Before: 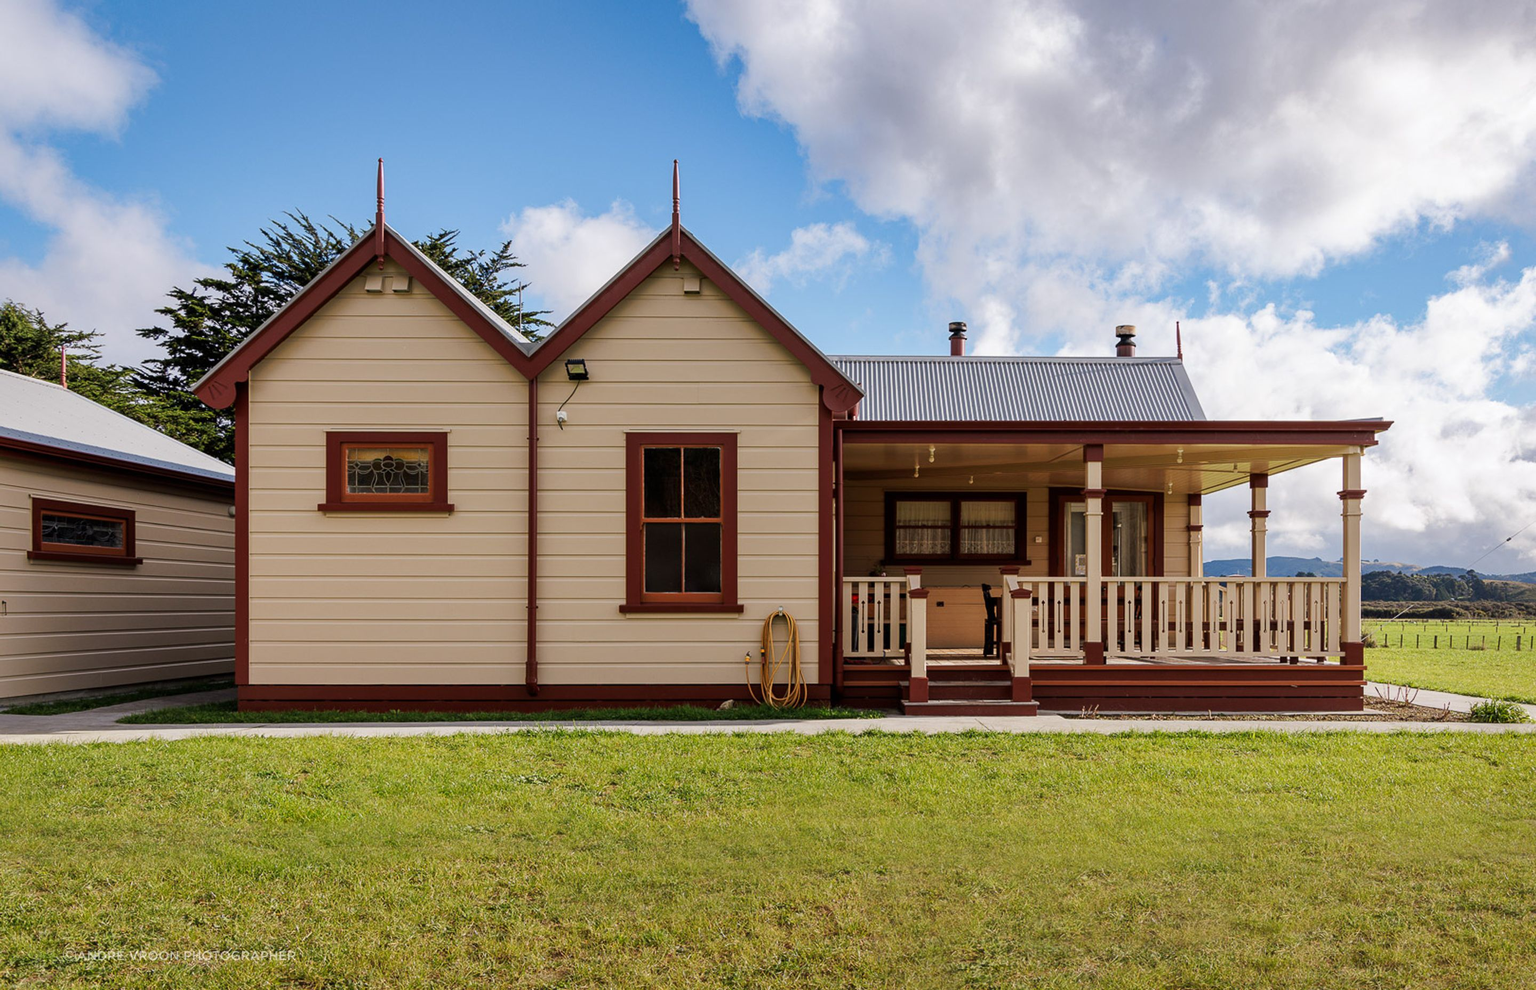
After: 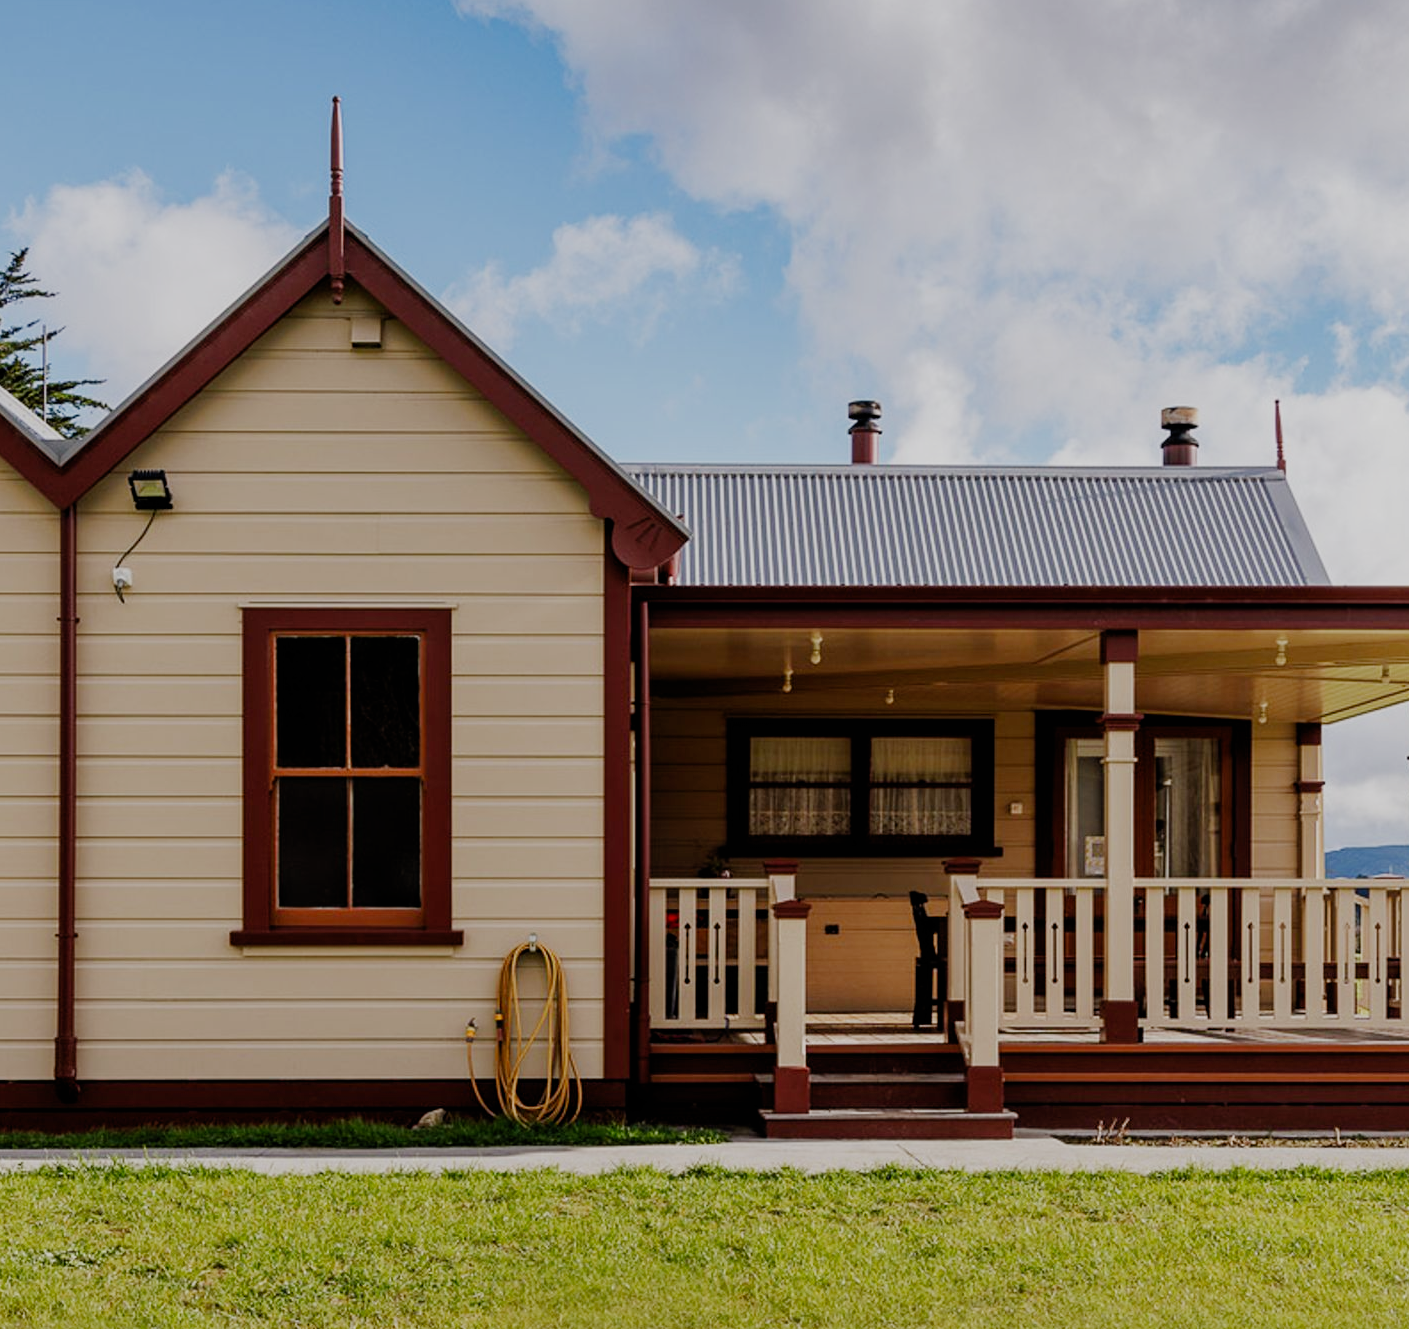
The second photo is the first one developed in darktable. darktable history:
crop: left 32.329%, top 10.965%, right 18.731%, bottom 17.395%
filmic rgb: black relative exposure -7.65 EV, white relative exposure 4.56 EV, threshold 3.02 EV, hardness 3.61, preserve chrominance no, color science v5 (2021), enable highlight reconstruction true
